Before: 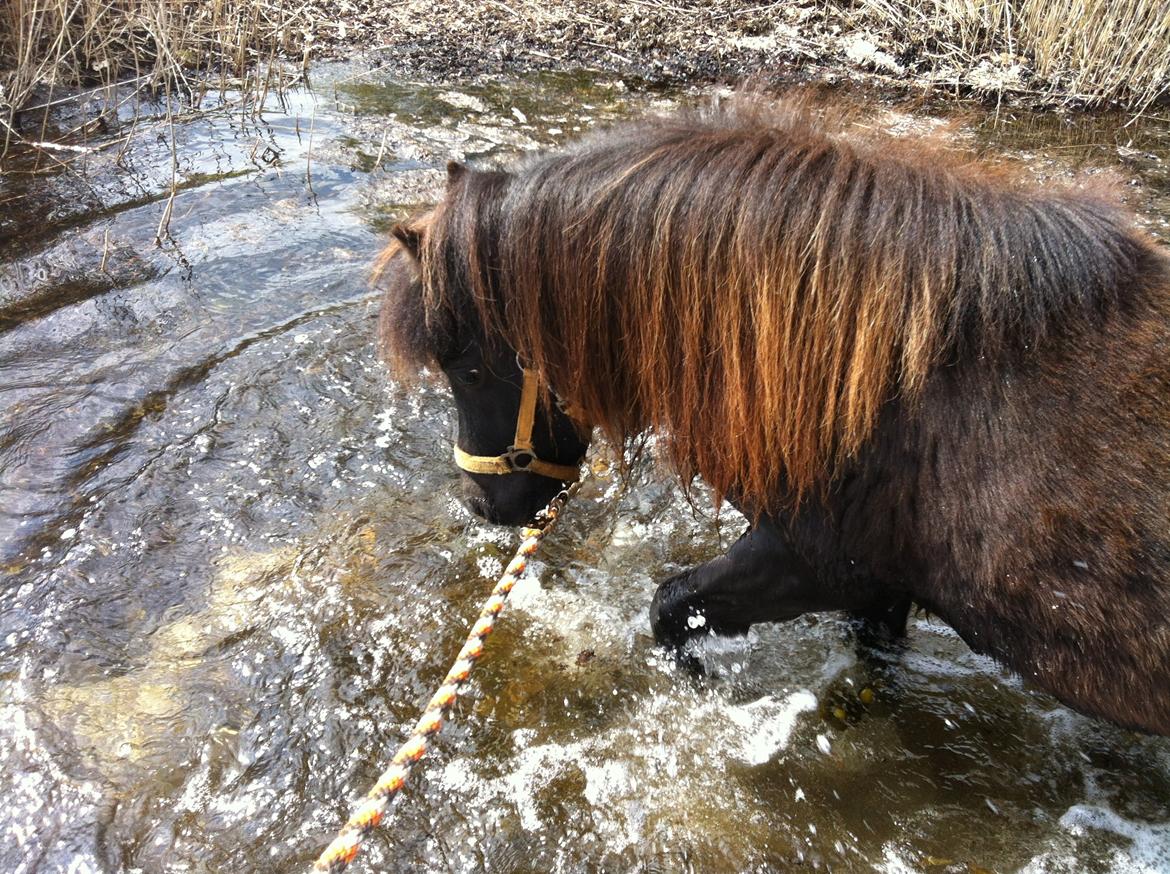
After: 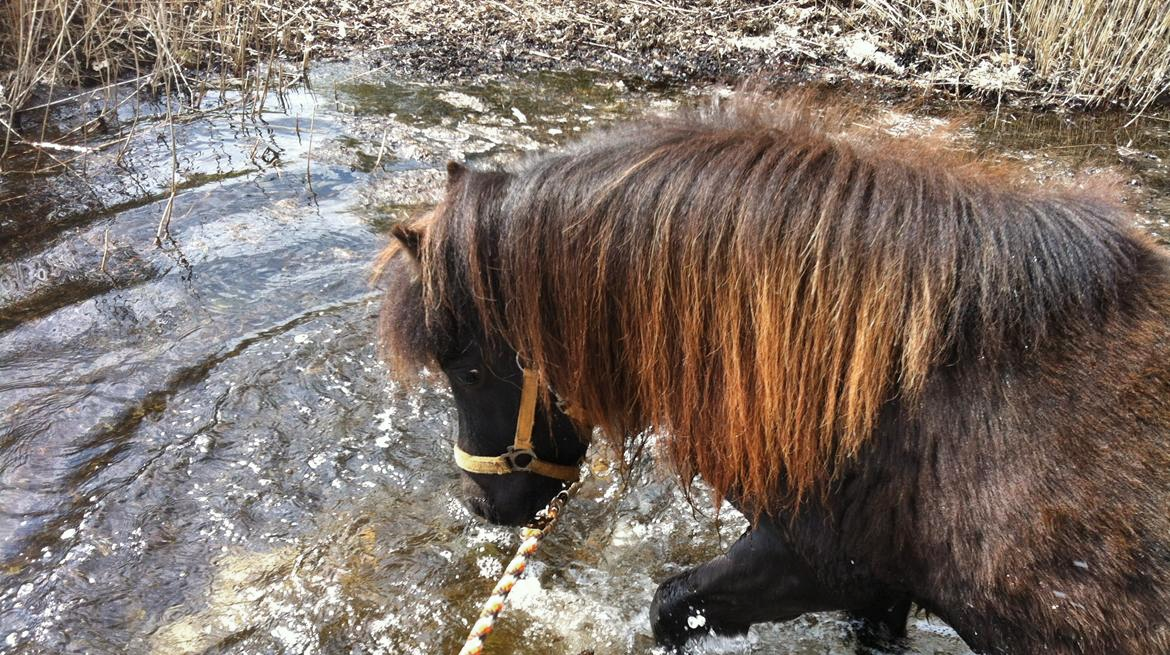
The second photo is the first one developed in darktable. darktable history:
color zones: curves: ch0 [(0, 0.5) (0.143, 0.5) (0.286, 0.456) (0.429, 0.5) (0.571, 0.5) (0.714, 0.5) (0.857, 0.5) (1, 0.5)]; ch1 [(0, 0.5) (0.143, 0.5) (0.286, 0.422) (0.429, 0.5) (0.571, 0.5) (0.714, 0.5) (0.857, 0.5) (1, 0.5)]
crop: bottom 24.992%
shadows and highlights: soften with gaussian
